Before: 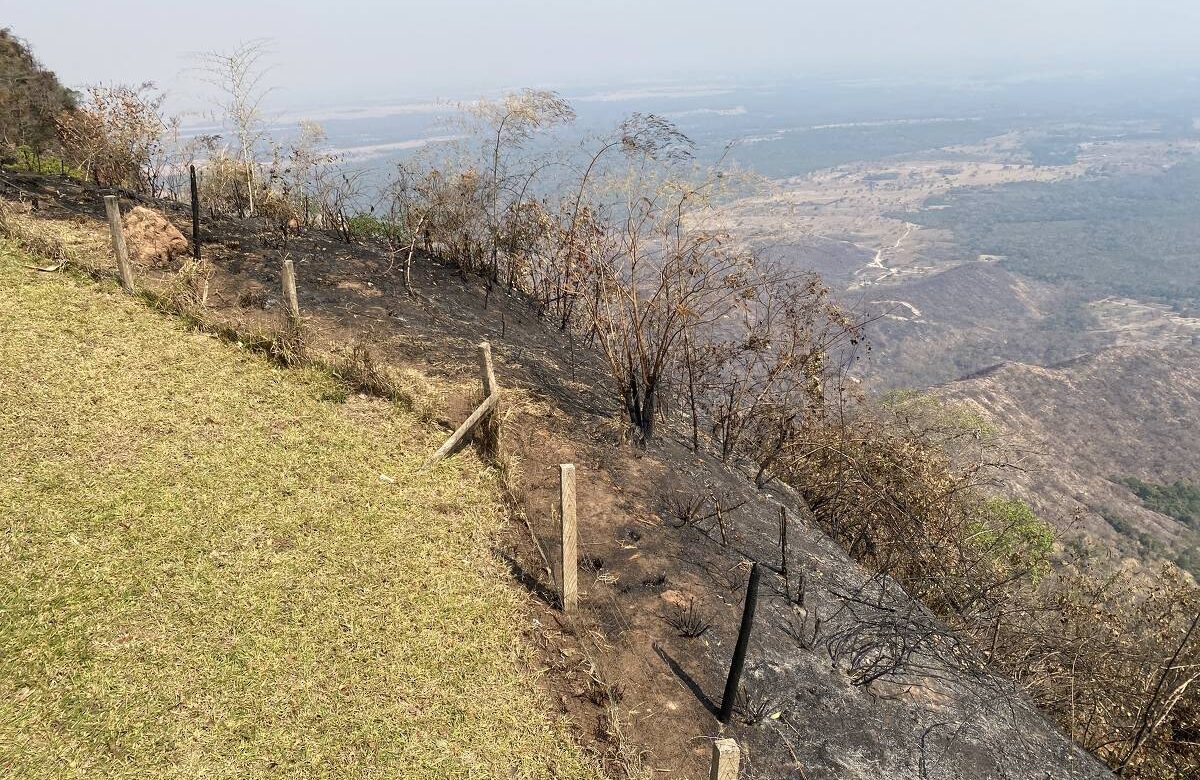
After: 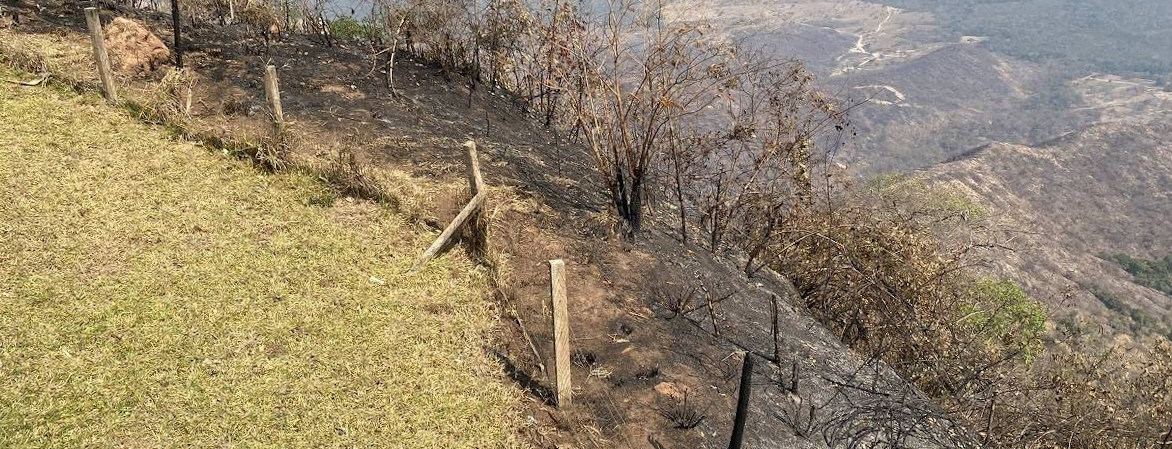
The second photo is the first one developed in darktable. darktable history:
crop and rotate: top 25.357%, bottom 13.942%
rotate and perspective: rotation -2°, crop left 0.022, crop right 0.978, crop top 0.049, crop bottom 0.951
